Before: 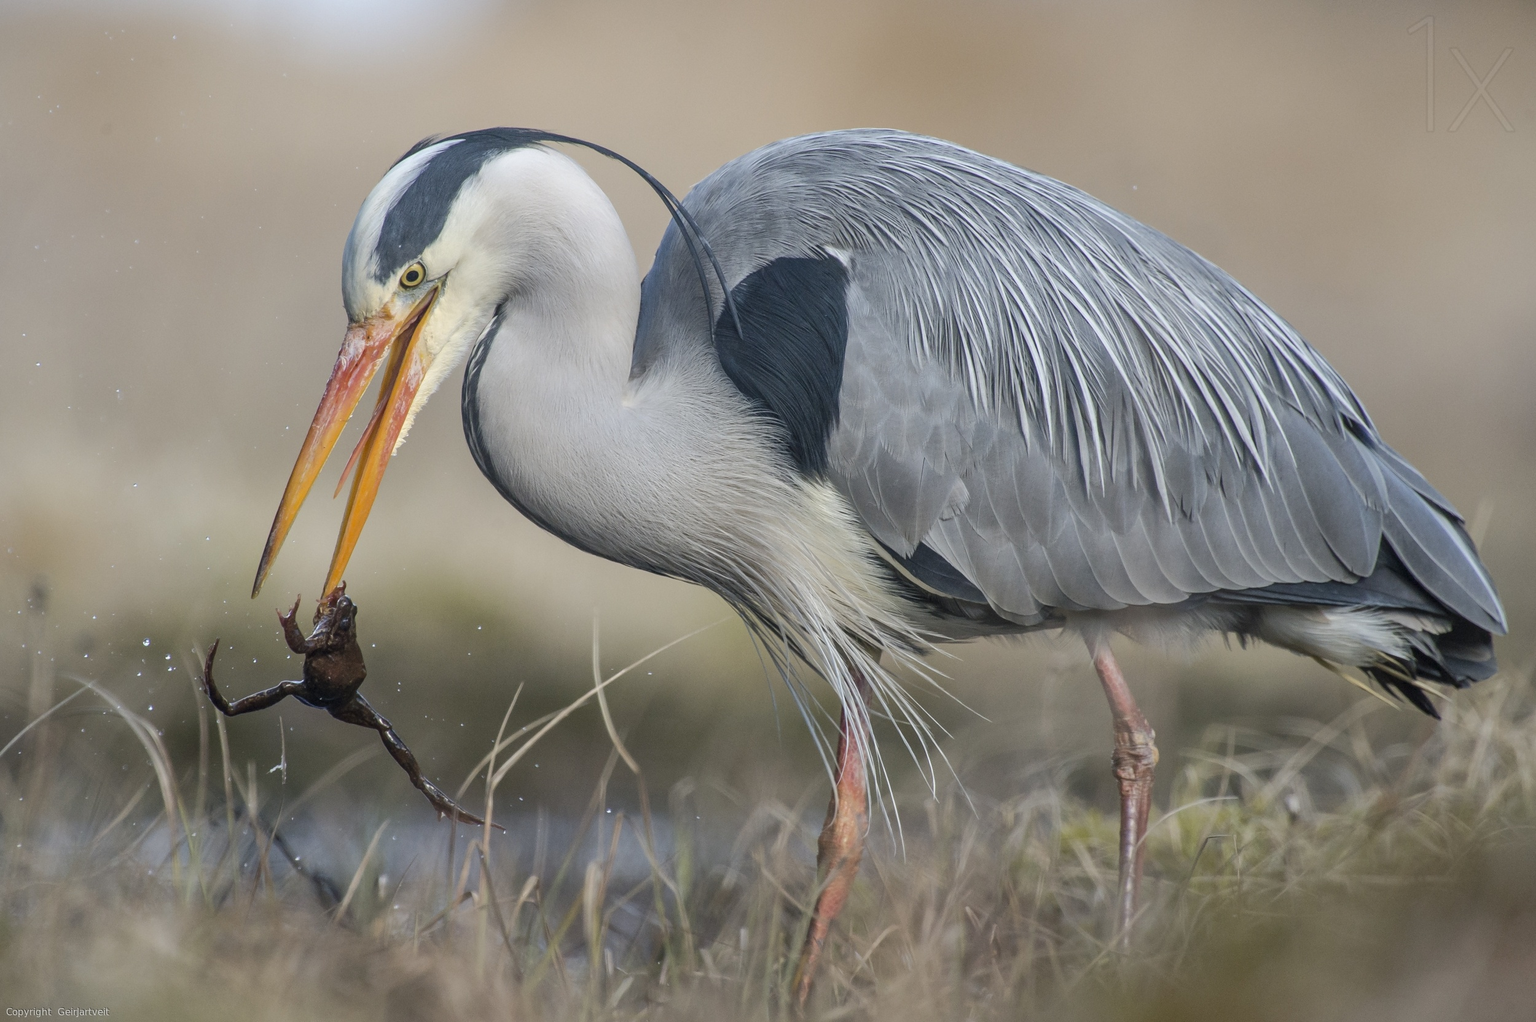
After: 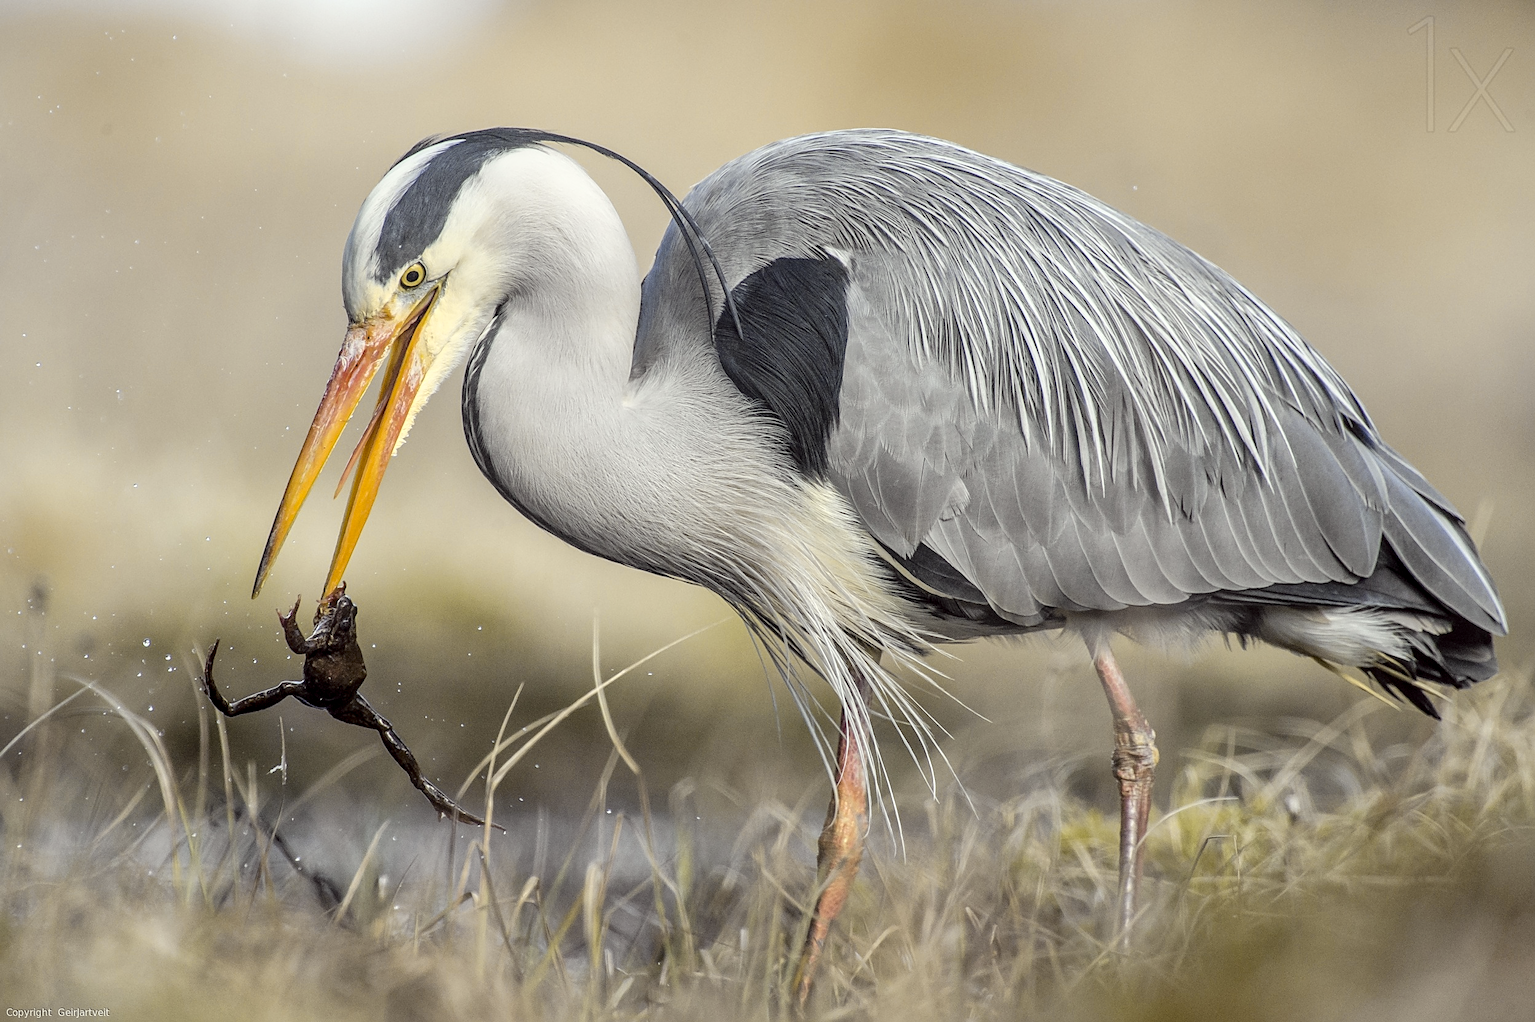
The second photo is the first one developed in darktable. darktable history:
local contrast: detail 130%
sharpen: on, module defaults
tone curve: curves: ch0 [(0, 0.013) (0.129, 0.1) (0.327, 0.382) (0.489, 0.573) (0.66, 0.748) (0.858, 0.926) (1, 0.977)]; ch1 [(0, 0) (0.353, 0.344) (0.45, 0.46) (0.498, 0.498) (0.521, 0.512) (0.563, 0.559) (0.592, 0.578) (0.647, 0.657) (1, 1)]; ch2 [(0, 0) (0.333, 0.346) (0.375, 0.375) (0.424, 0.43) (0.476, 0.492) (0.502, 0.502) (0.524, 0.531) (0.579, 0.61) (0.612, 0.644) (0.66, 0.715) (1, 1)], color space Lab, independent channels, preserve colors none
color correction: highlights a* -0.95, highlights b* 4.5, shadows a* 3.55
